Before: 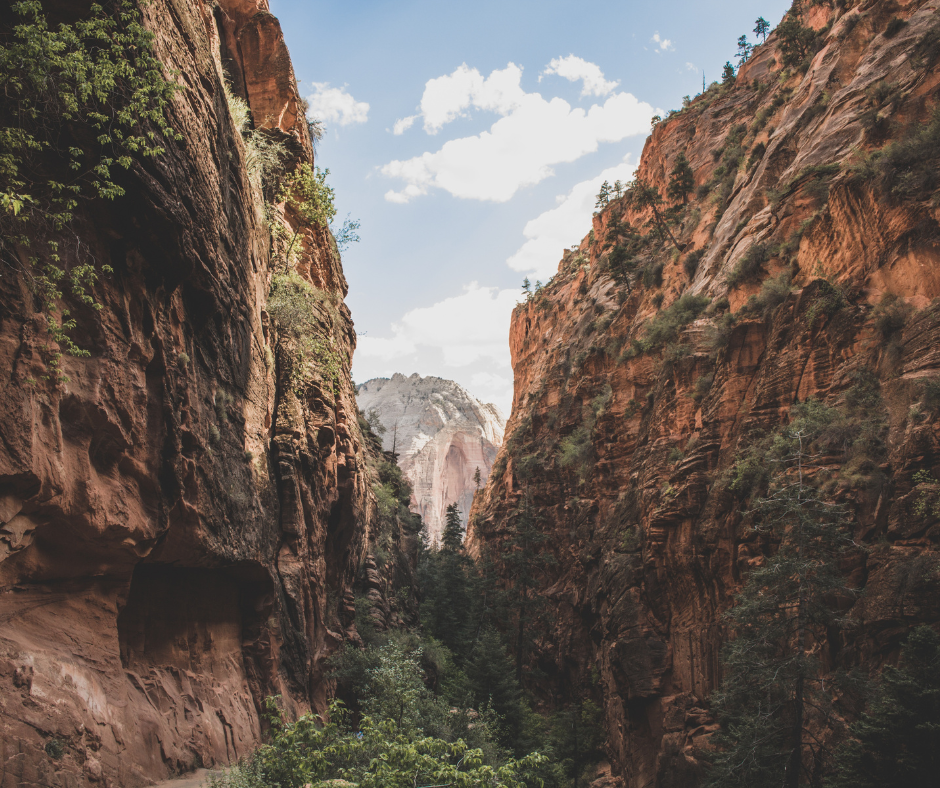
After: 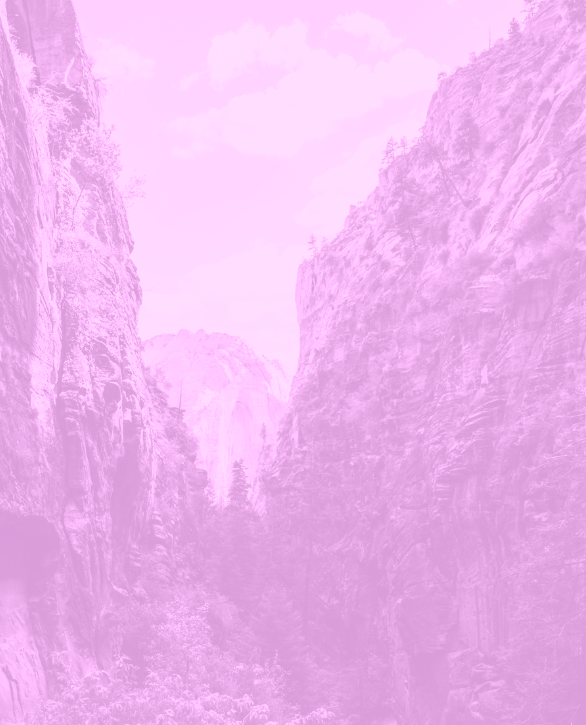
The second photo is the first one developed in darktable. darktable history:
crop and rotate: left 22.918%, top 5.629%, right 14.711%, bottom 2.247%
colorize: hue 331.2°, saturation 69%, source mix 30.28%, lightness 69.02%, version 1
